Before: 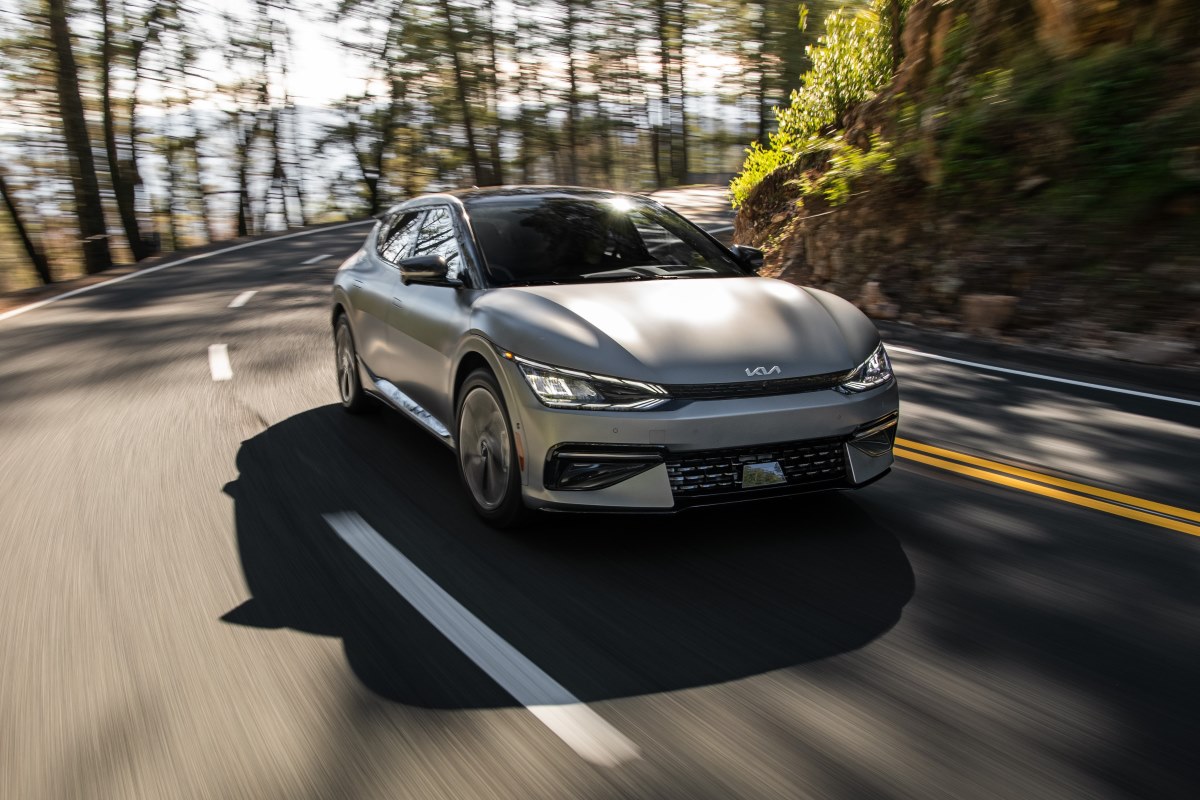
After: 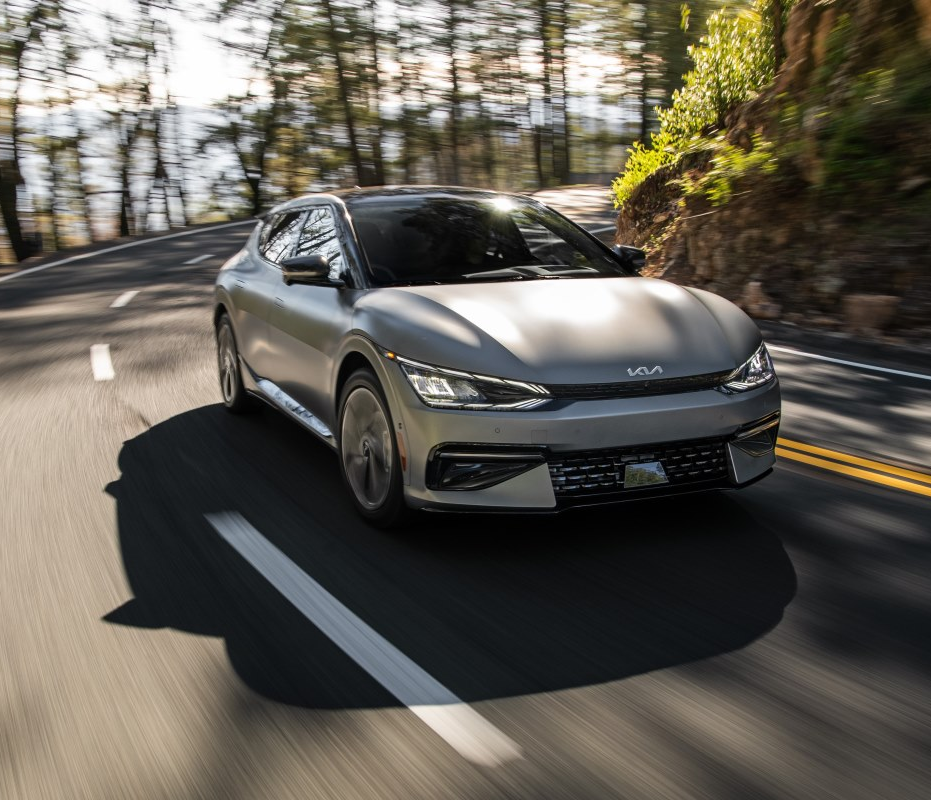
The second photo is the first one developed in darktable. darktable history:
crop: left 9.887%, right 12.517%
